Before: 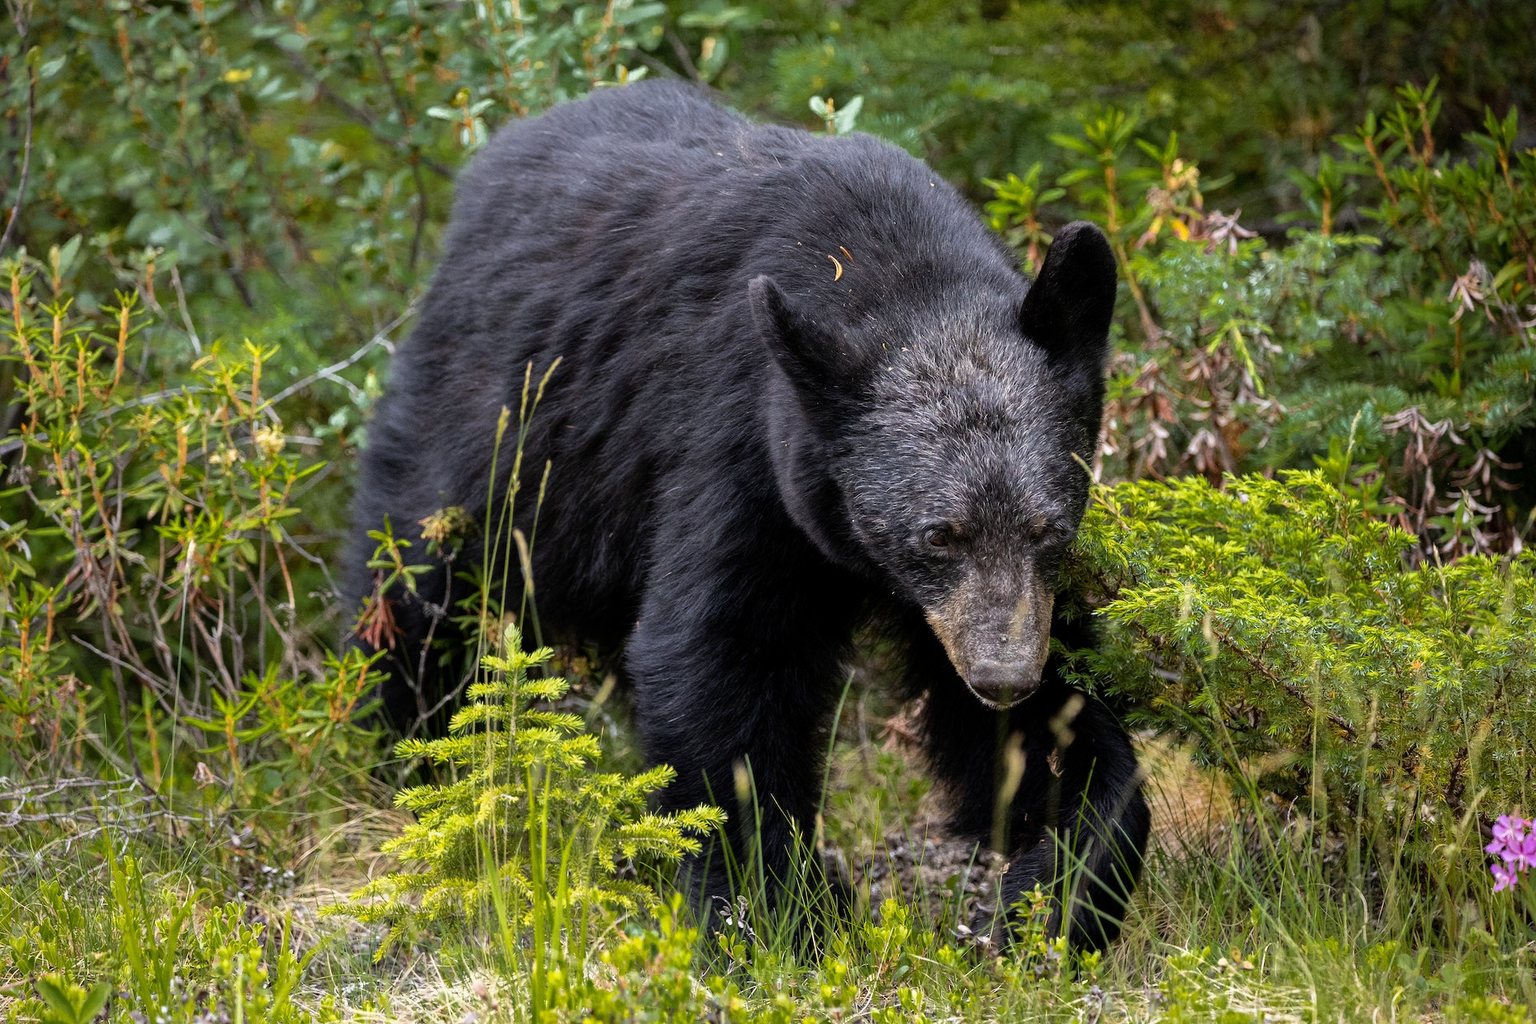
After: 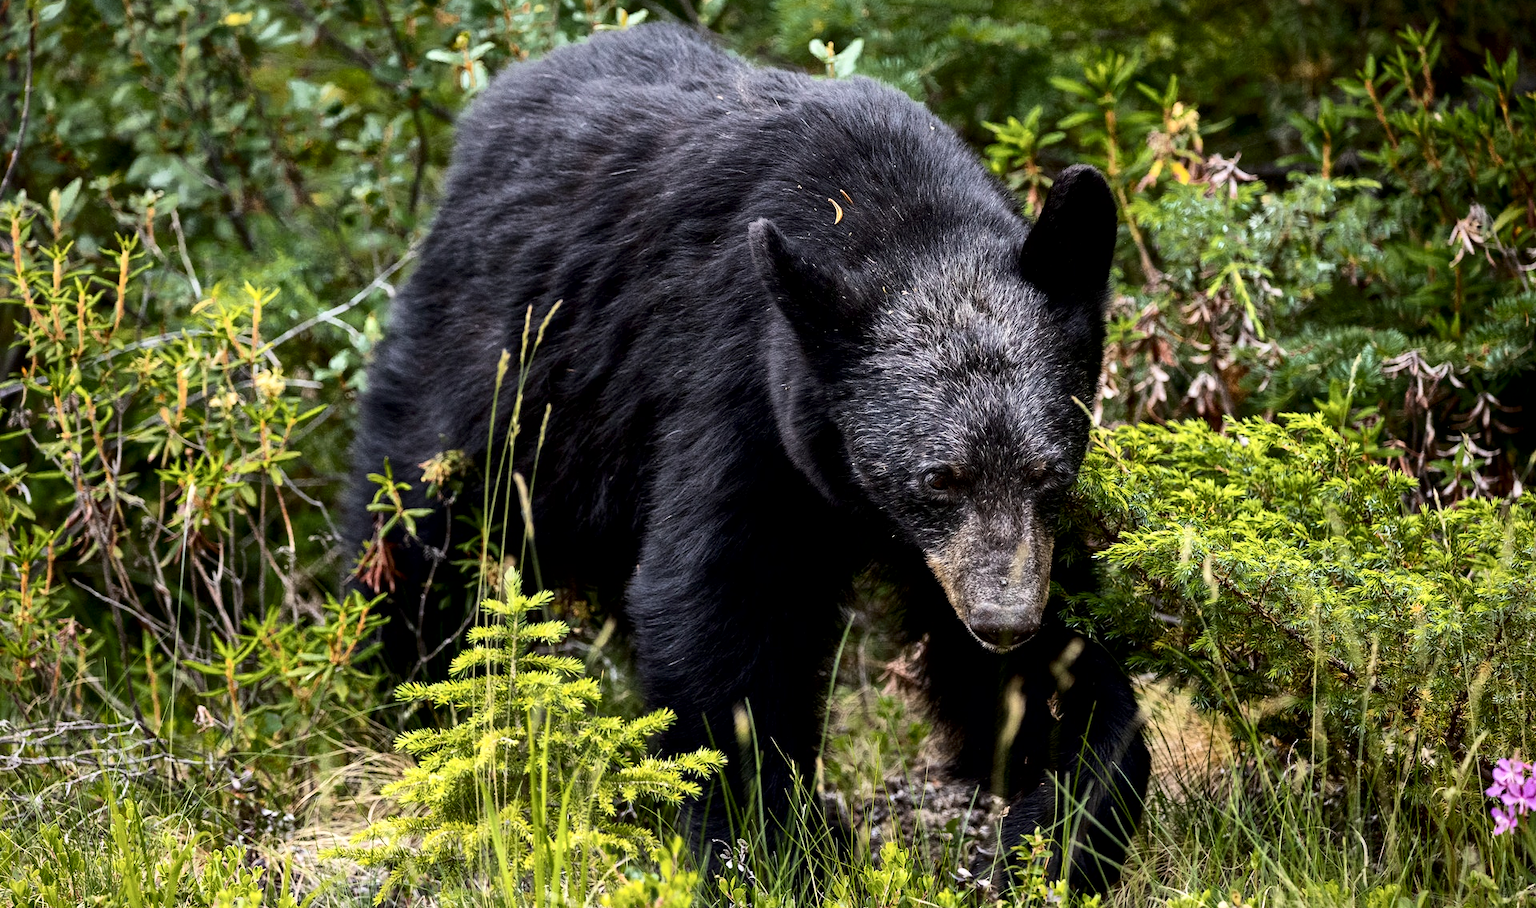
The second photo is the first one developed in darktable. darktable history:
crop and rotate: top 5.609%, bottom 5.609%
local contrast: mode bilateral grid, contrast 20, coarseness 100, detail 150%, midtone range 0.2
contrast brightness saturation: contrast 0.28
